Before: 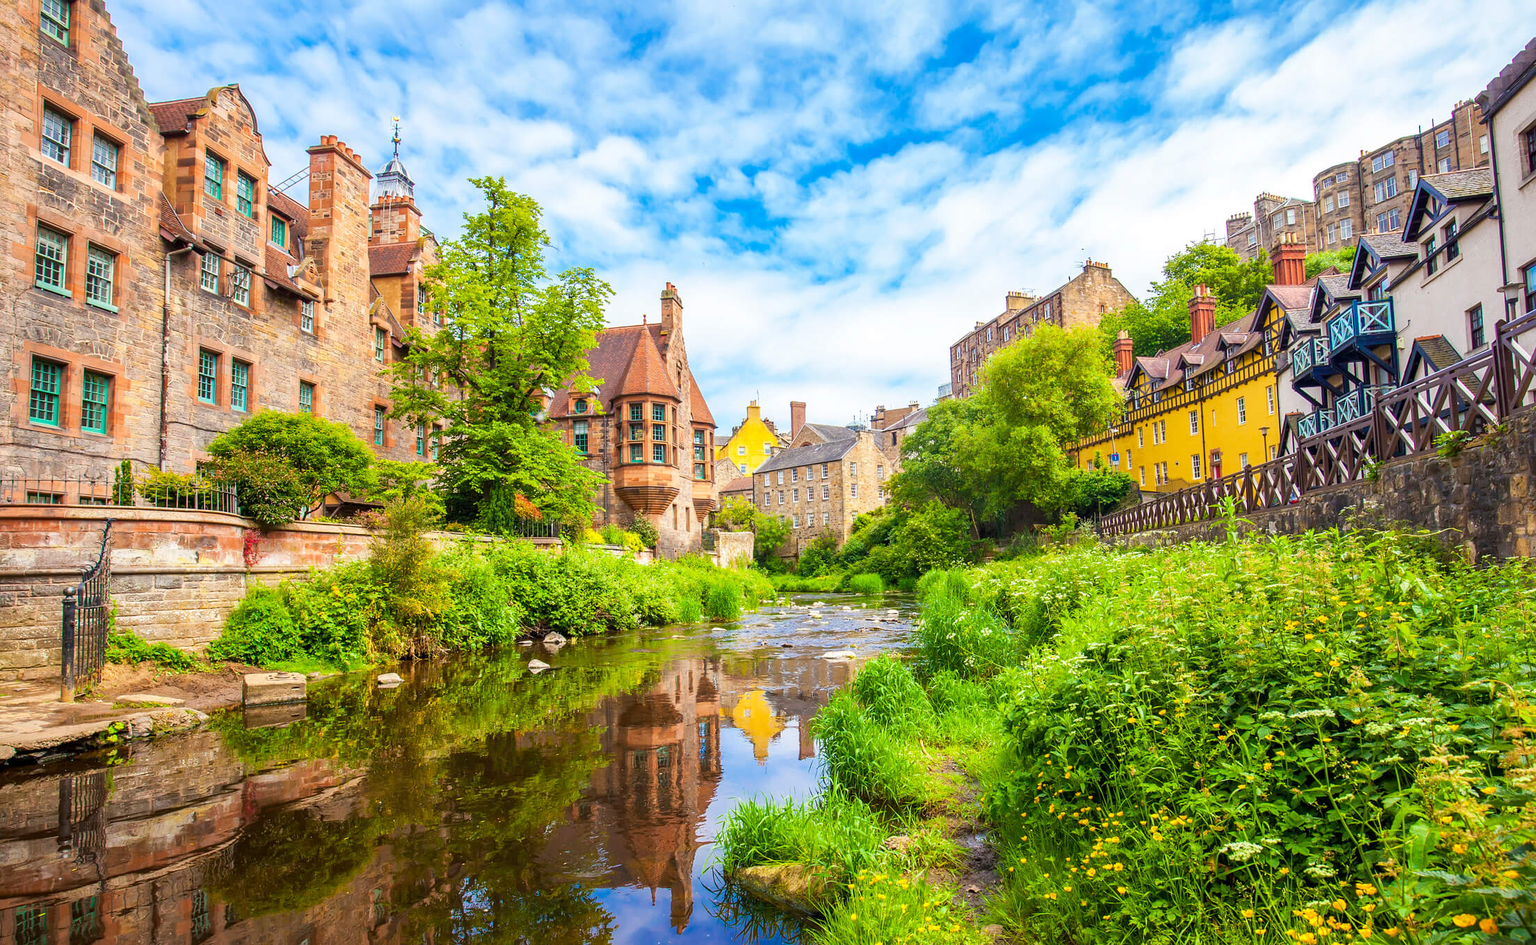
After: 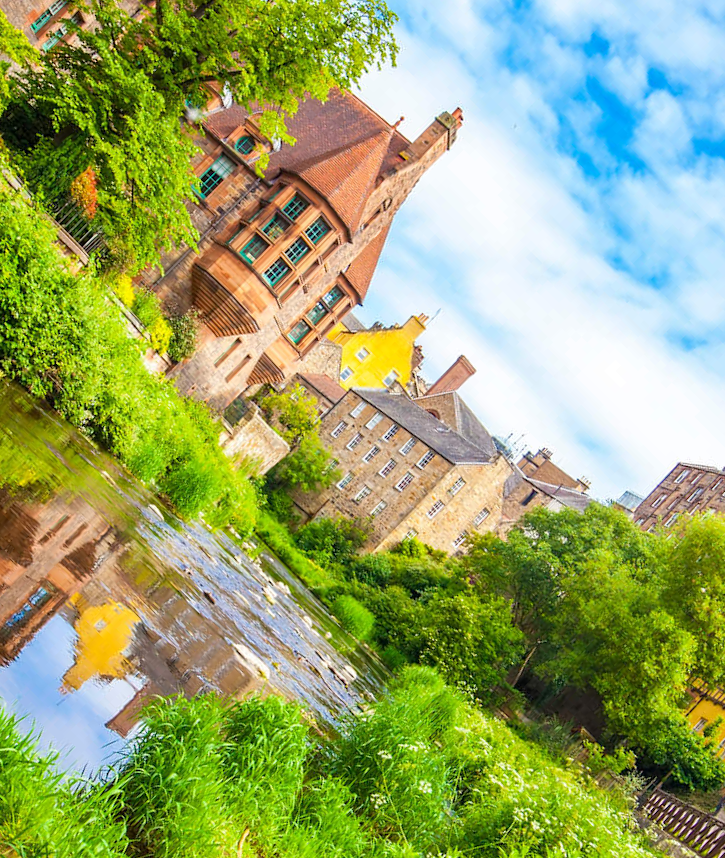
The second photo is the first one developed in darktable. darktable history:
crop and rotate: angle -45.29°, top 16.167%, right 0.878%, bottom 11.691%
